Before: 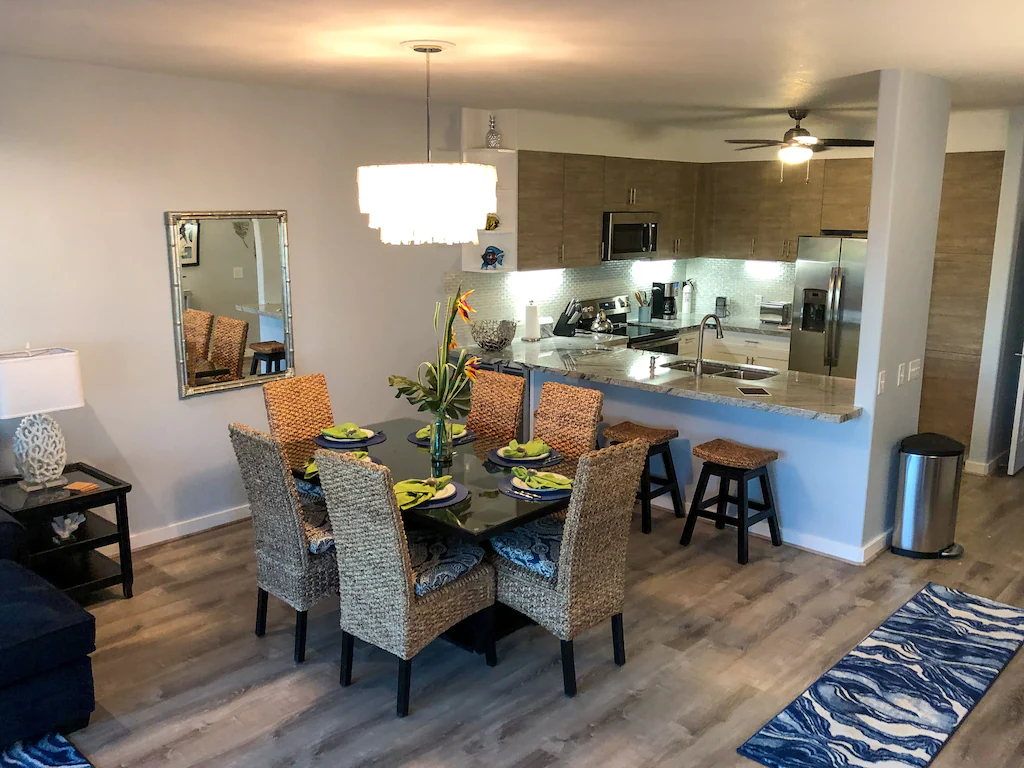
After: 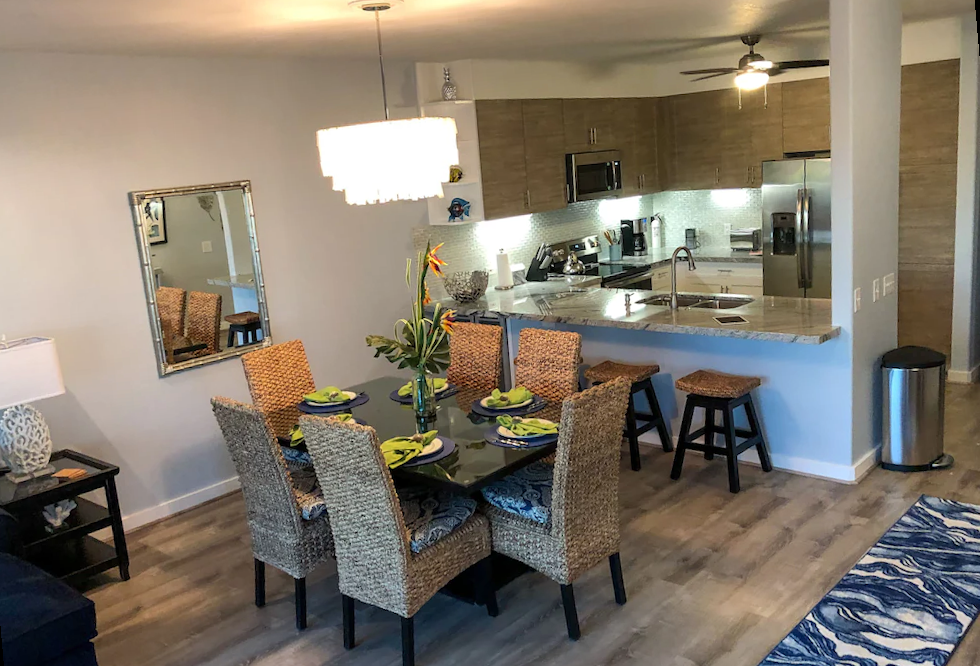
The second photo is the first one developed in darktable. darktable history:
tone equalizer: on, module defaults
rotate and perspective: rotation -5°, crop left 0.05, crop right 0.952, crop top 0.11, crop bottom 0.89
